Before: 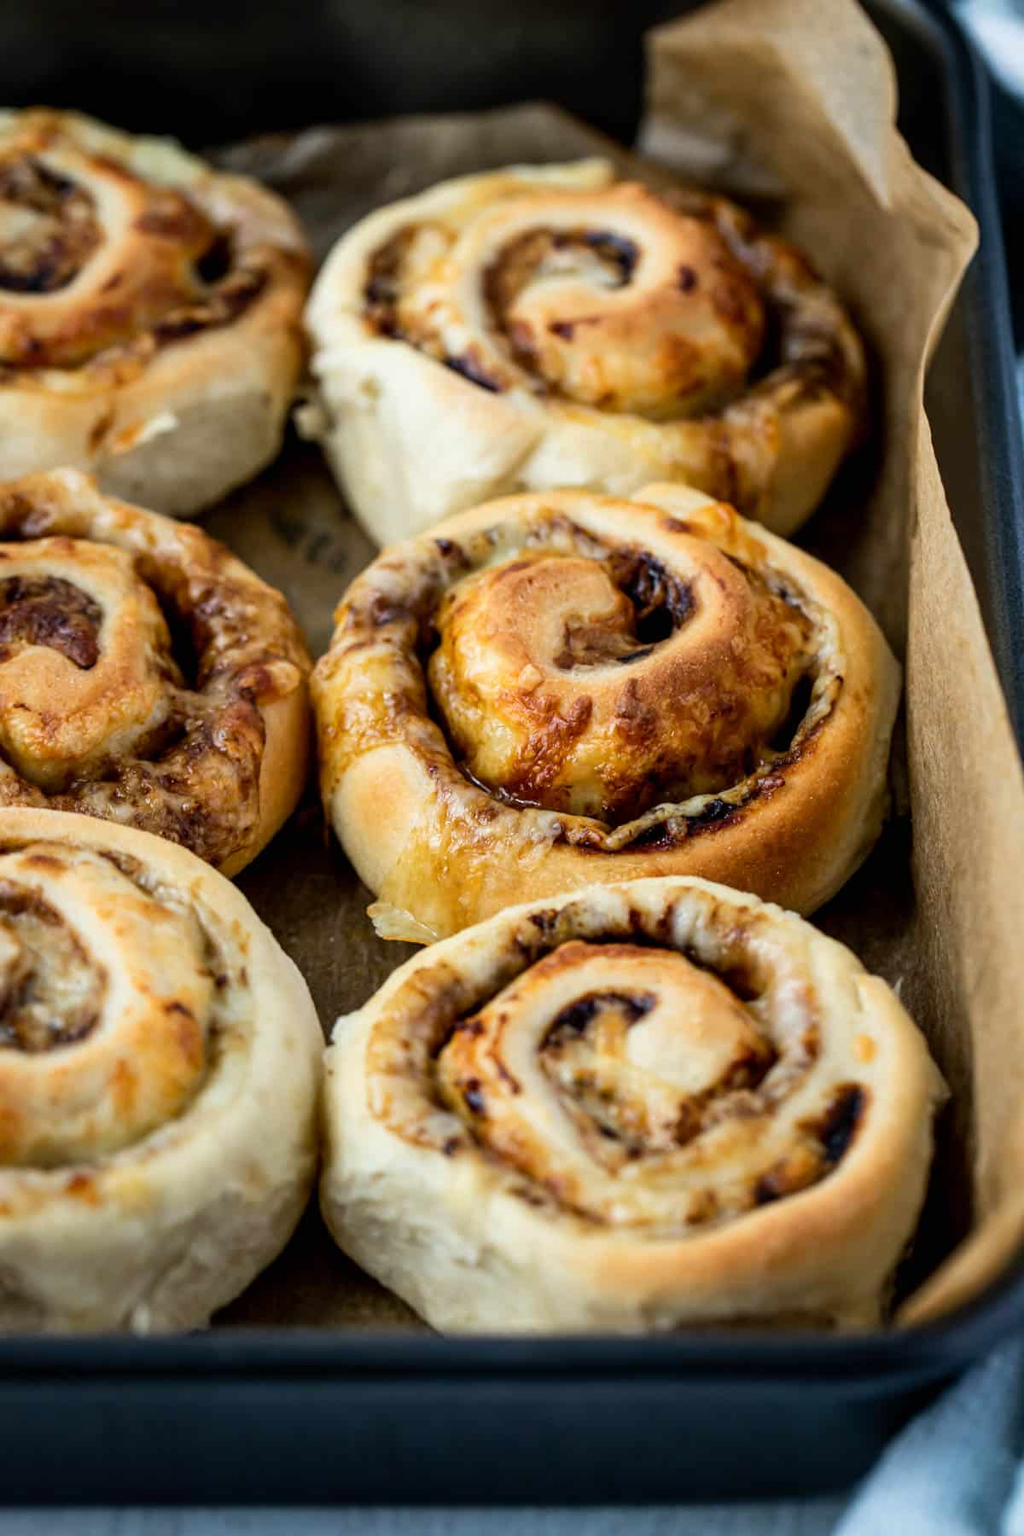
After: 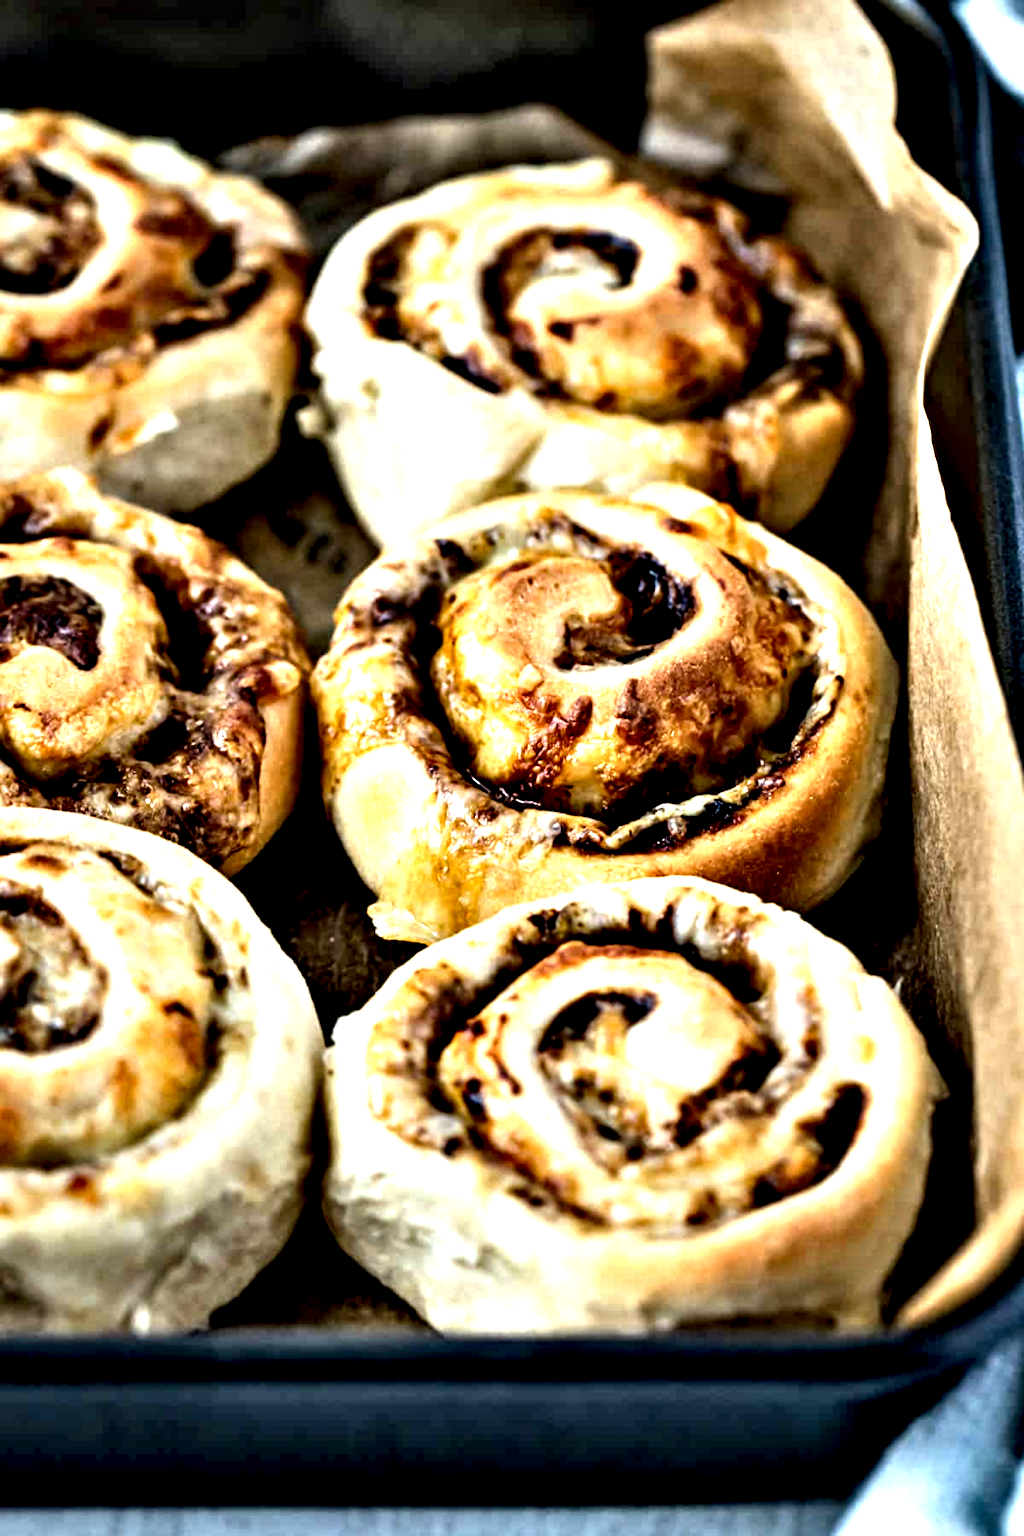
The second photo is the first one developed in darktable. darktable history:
exposure: black level correction 0.001, exposure 0.5 EV, compensate exposure bias true, compensate highlight preservation false
contrast equalizer: octaves 7, y [[0.48, 0.654, 0.731, 0.706, 0.772, 0.382], [0.55 ×6], [0 ×6], [0 ×6], [0 ×6]]
